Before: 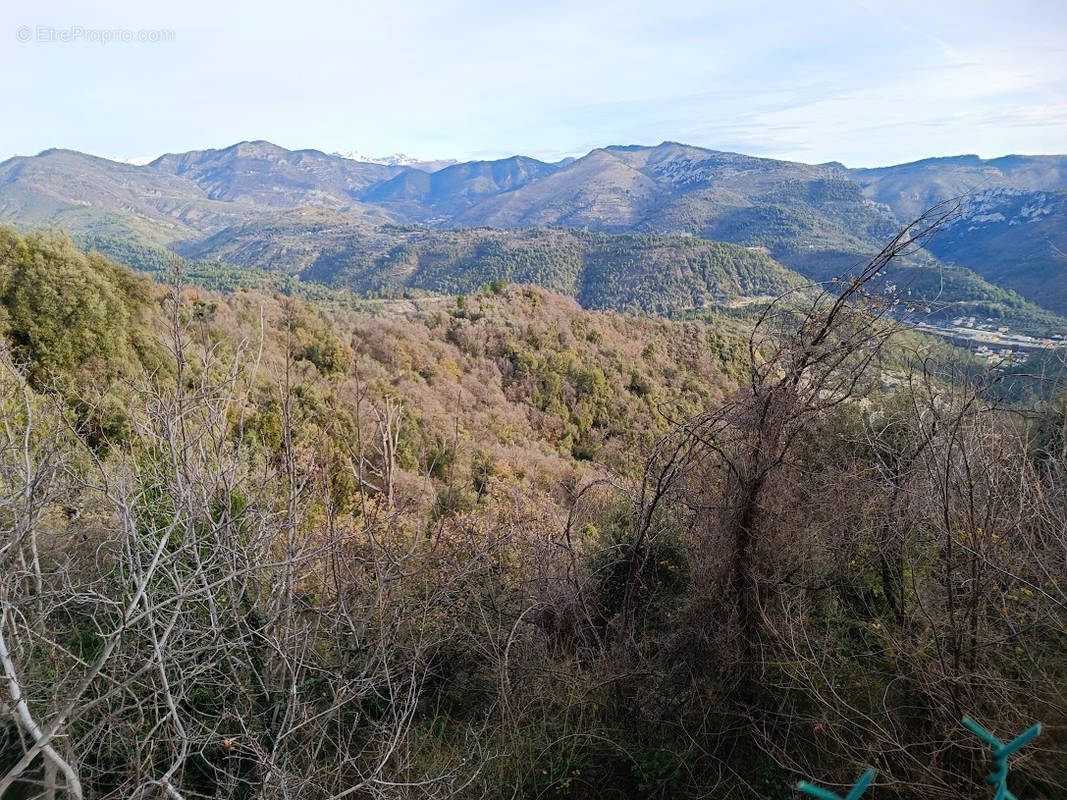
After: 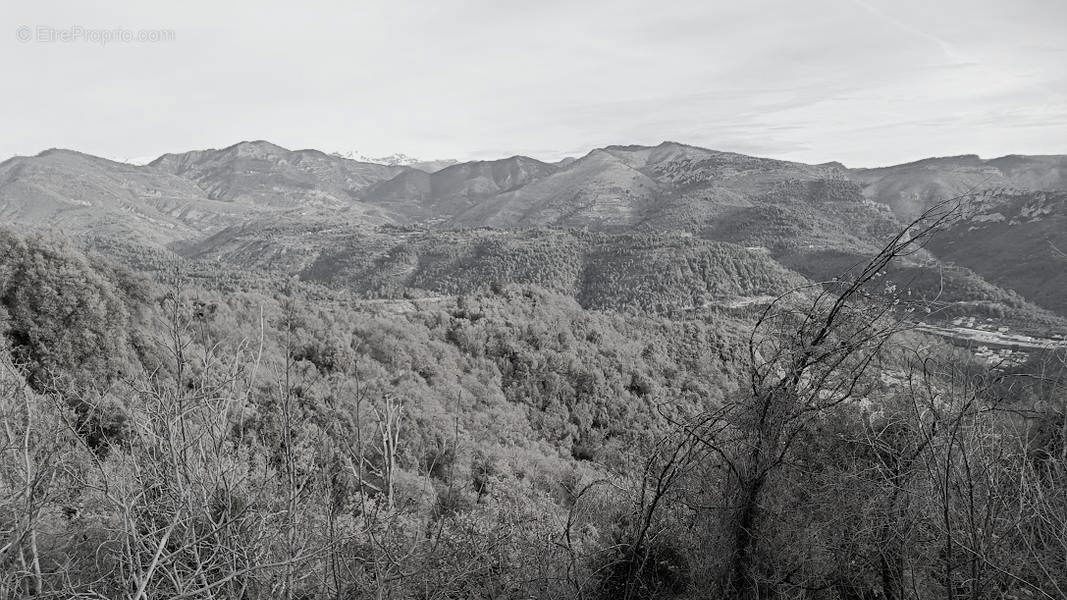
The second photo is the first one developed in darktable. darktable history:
crop: bottom 24.989%
exposure: black level correction 0.002, exposure -0.202 EV, compensate highlight preservation false
color zones: curves: ch1 [(0, 0.153) (0.143, 0.15) (0.286, 0.151) (0.429, 0.152) (0.571, 0.152) (0.714, 0.151) (0.857, 0.151) (1, 0.153)], mix 32.82%
